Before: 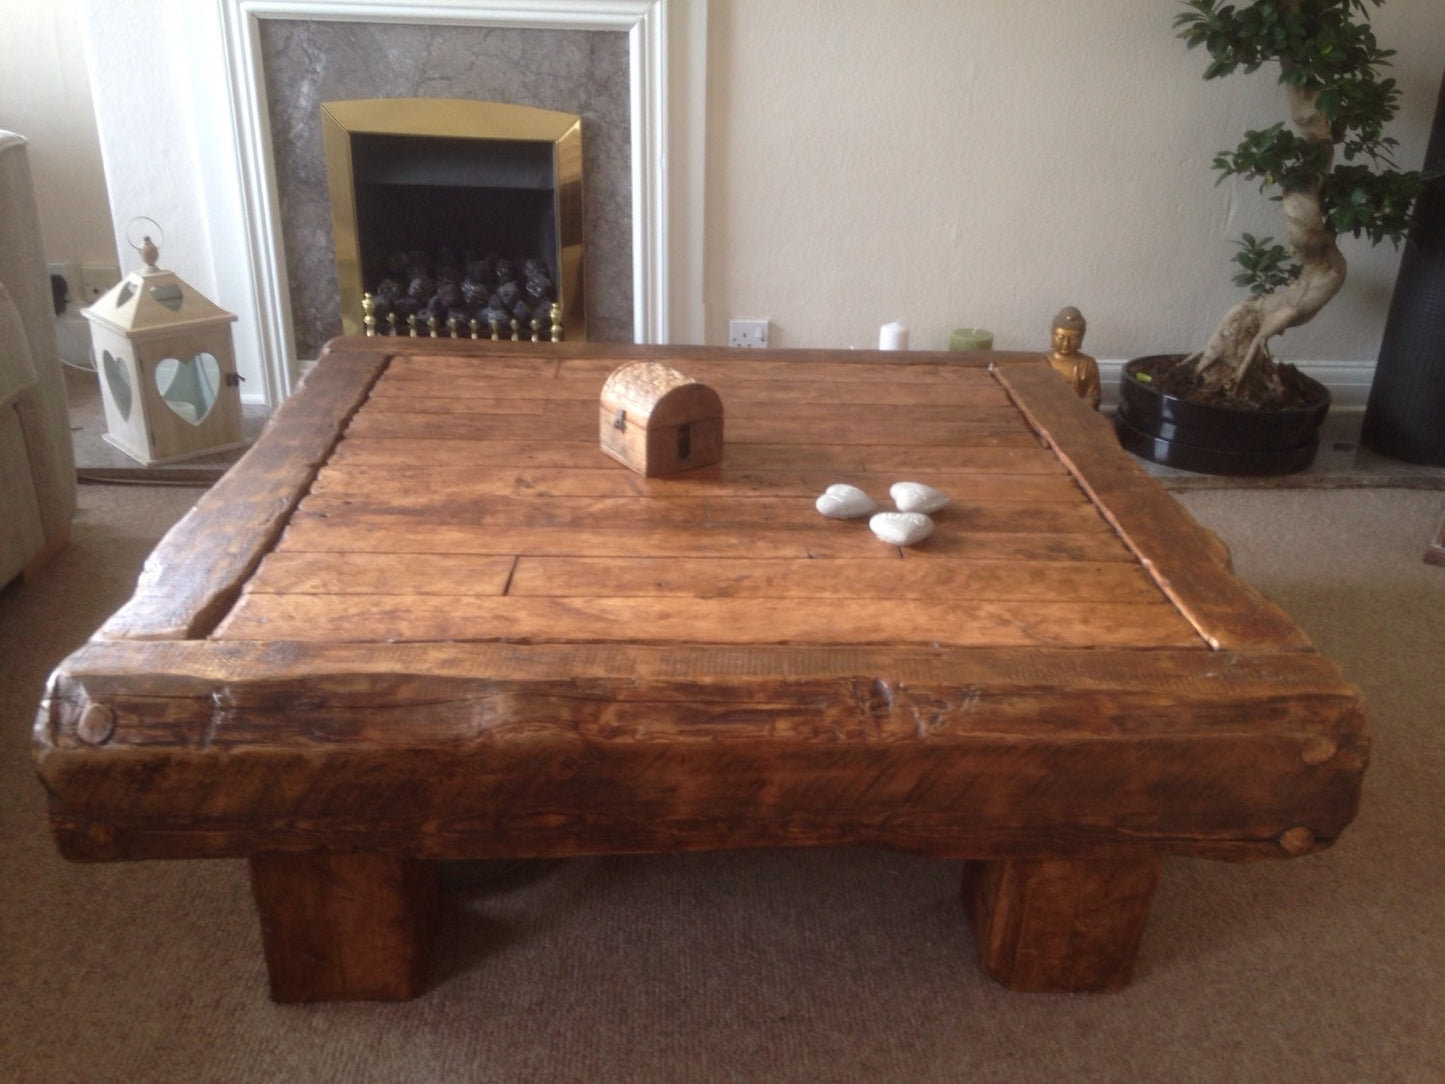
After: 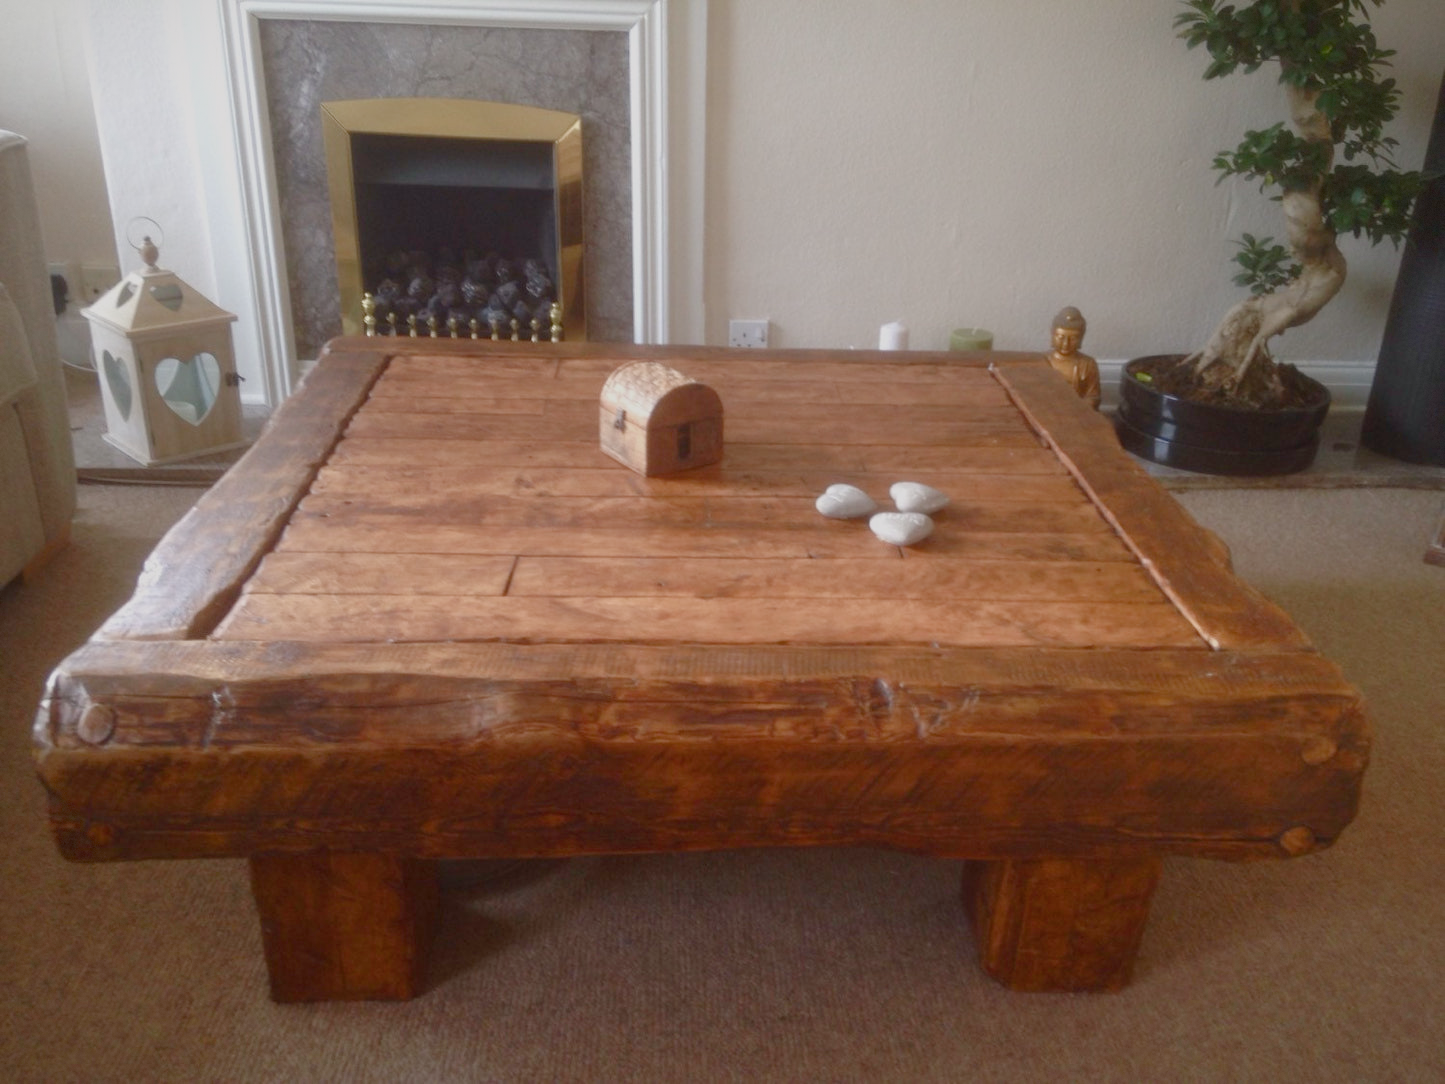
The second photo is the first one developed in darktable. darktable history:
color balance rgb: shadows lift › chroma 1%, shadows lift › hue 113°, highlights gain › chroma 0.2%, highlights gain › hue 333°, perceptual saturation grading › global saturation 20%, perceptual saturation grading › highlights -50%, perceptual saturation grading › shadows 25%, contrast -20%
color zones: curves: ch0 [(0, 0.613) (0.01, 0.613) (0.245, 0.448) (0.498, 0.529) (0.642, 0.665) (0.879, 0.777) (0.99, 0.613)]; ch1 [(0, 0) (0.143, 0) (0.286, 0) (0.429, 0) (0.571, 0) (0.714, 0) (0.857, 0)], mix -93.41%
vignetting: fall-off start 100%, fall-off radius 71%, brightness -0.434, saturation -0.2, width/height ratio 1.178, dithering 8-bit output, unbound false
